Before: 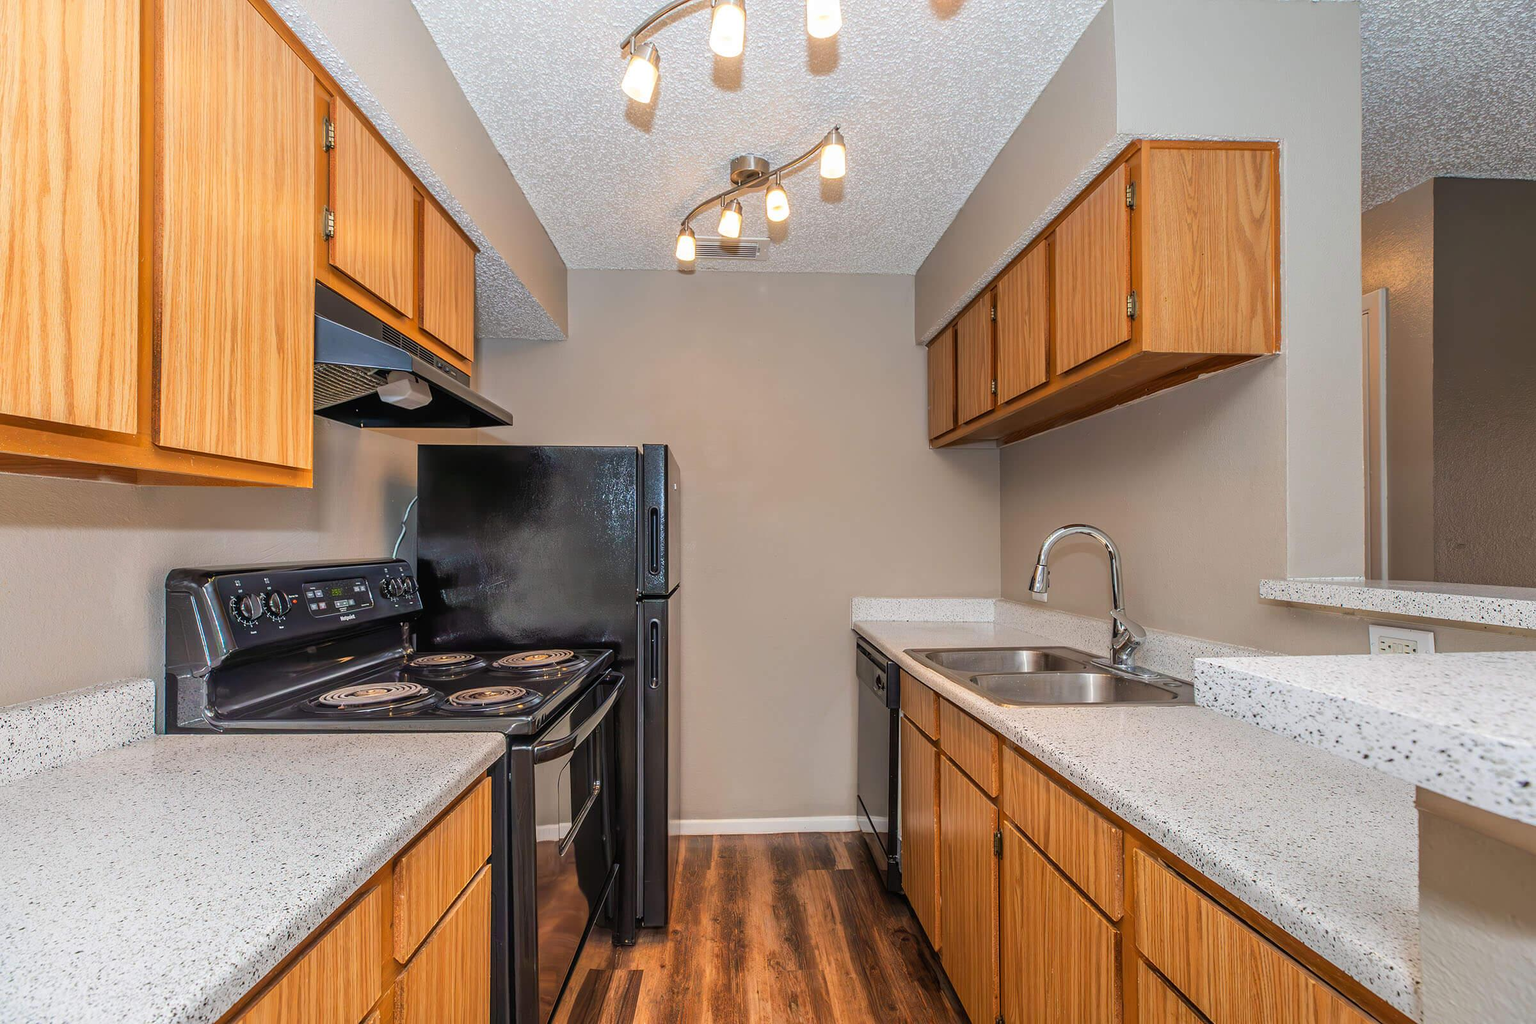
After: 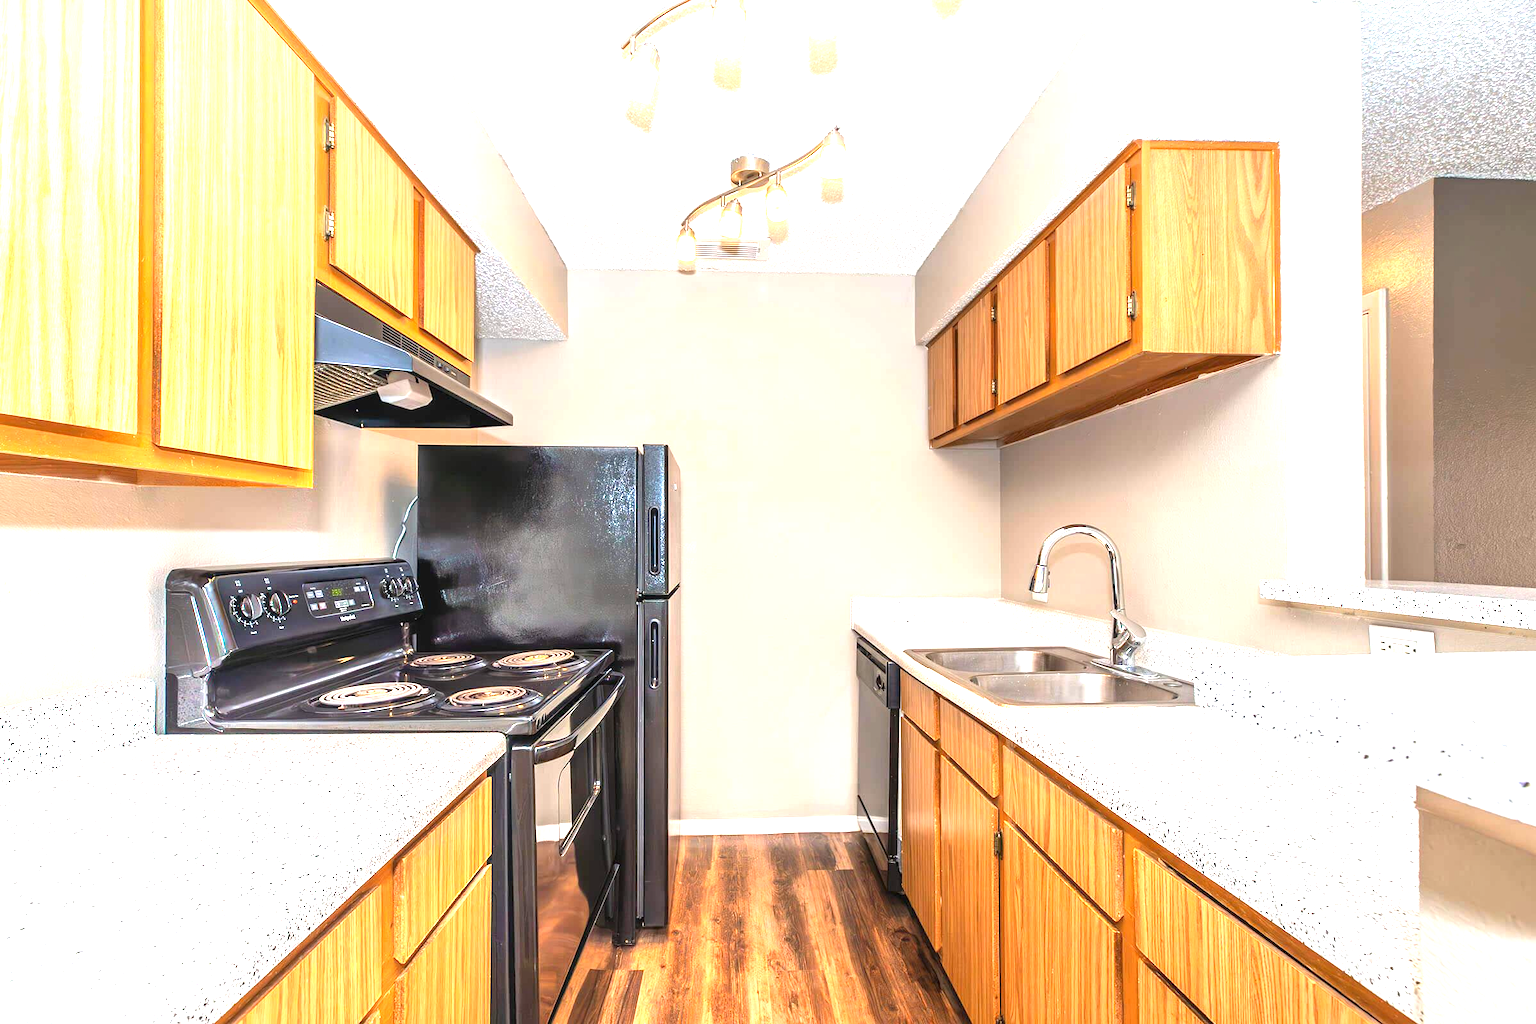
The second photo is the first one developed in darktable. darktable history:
exposure: black level correction 0, exposure 1.668 EV, compensate highlight preservation false
